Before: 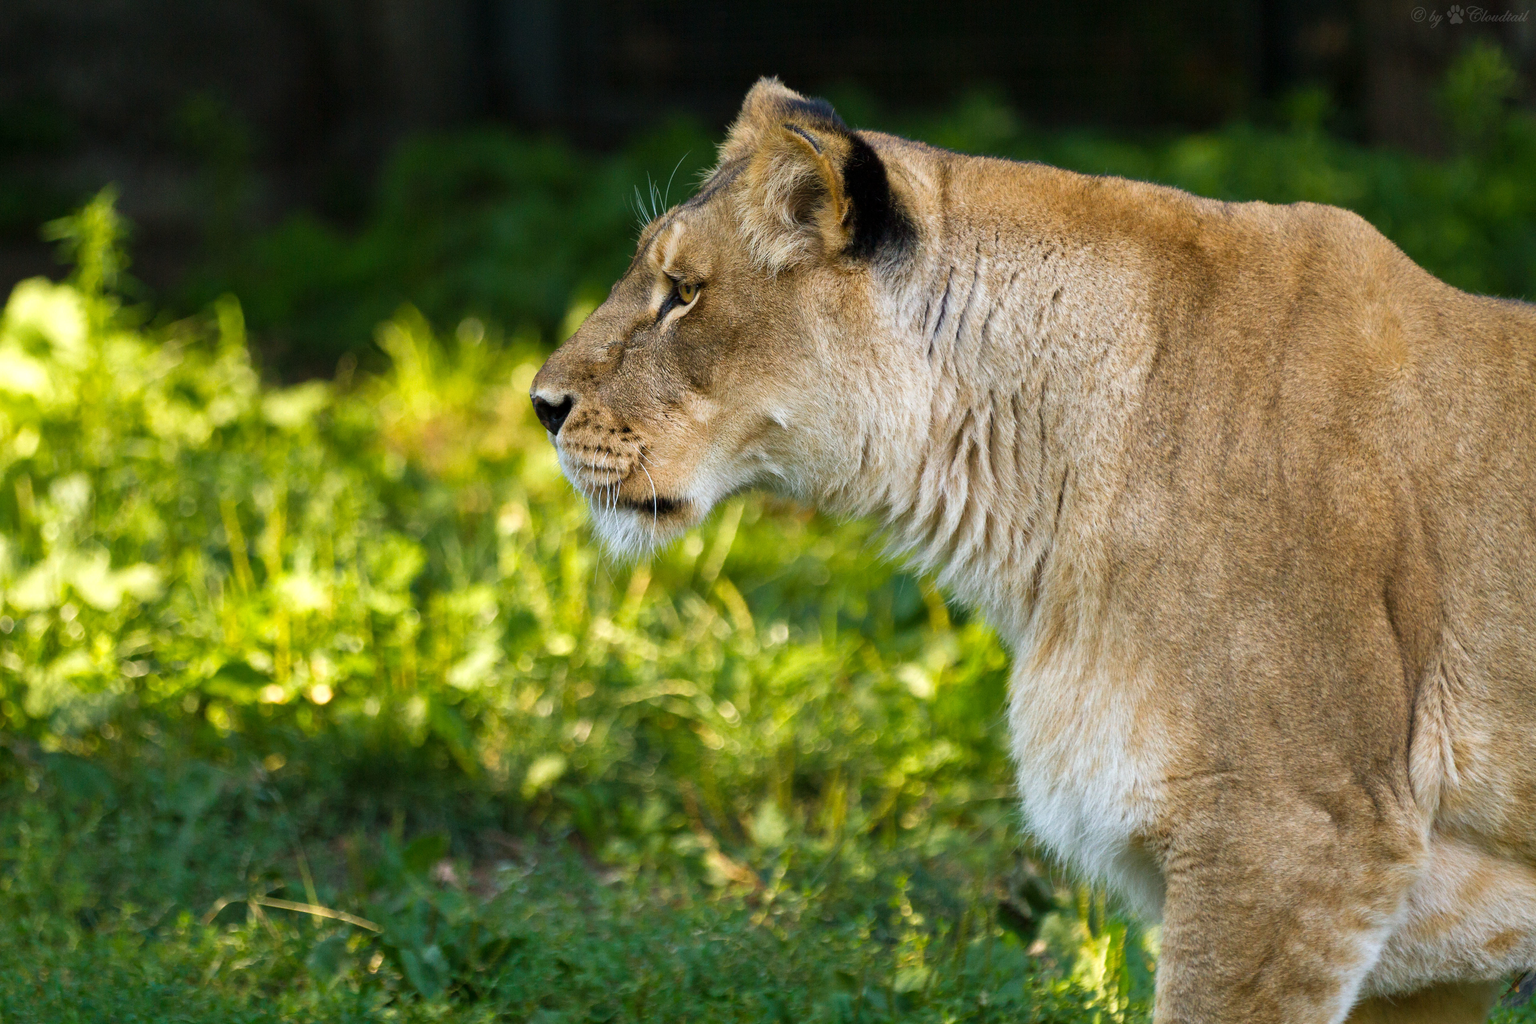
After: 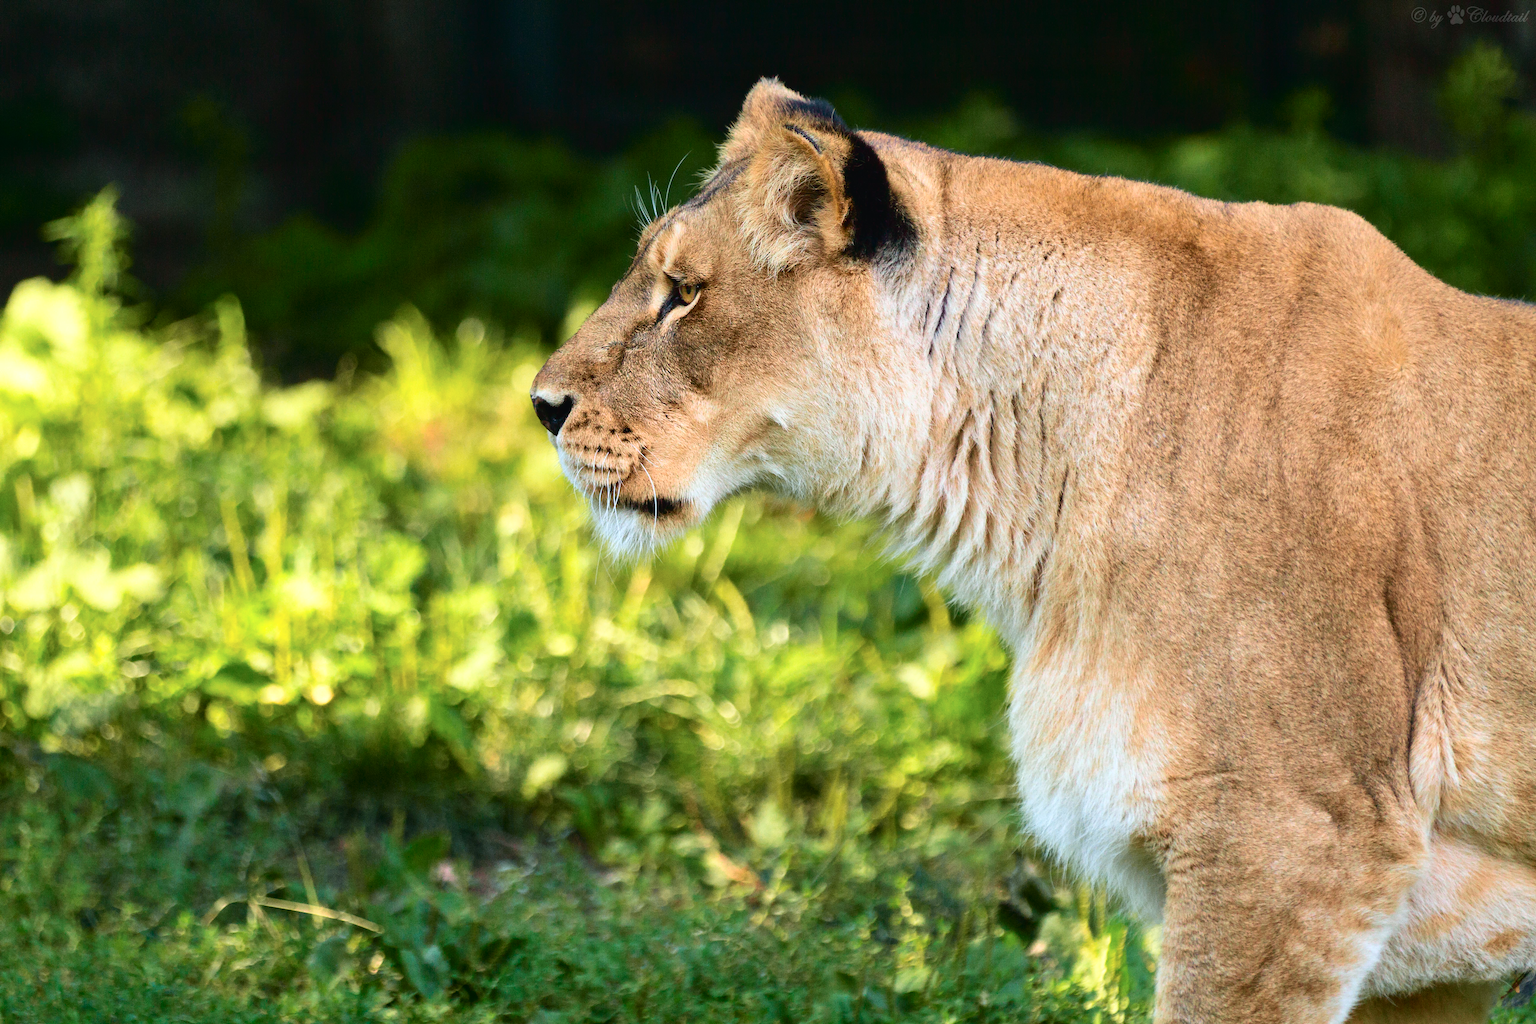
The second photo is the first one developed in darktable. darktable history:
white balance: emerald 1
tone curve: curves: ch0 [(0, 0.023) (0.087, 0.065) (0.184, 0.168) (0.45, 0.54) (0.57, 0.683) (0.722, 0.825) (0.877, 0.948) (1, 1)]; ch1 [(0, 0) (0.388, 0.369) (0.44, 0.44) (0.489, 0.481) (0.534, 0.561) (0.657, 0.659) (1, 1)]; ch2 [(0, 0) (0.353, 0.317) (0.408, 0.427) (0.472, 0.46) (0.5, 0.496) (0.537, 0.534) (0.576, 0.592) (0.625, 0.631) (1, 1)], color space Lab, independent channels, preserve colors none
